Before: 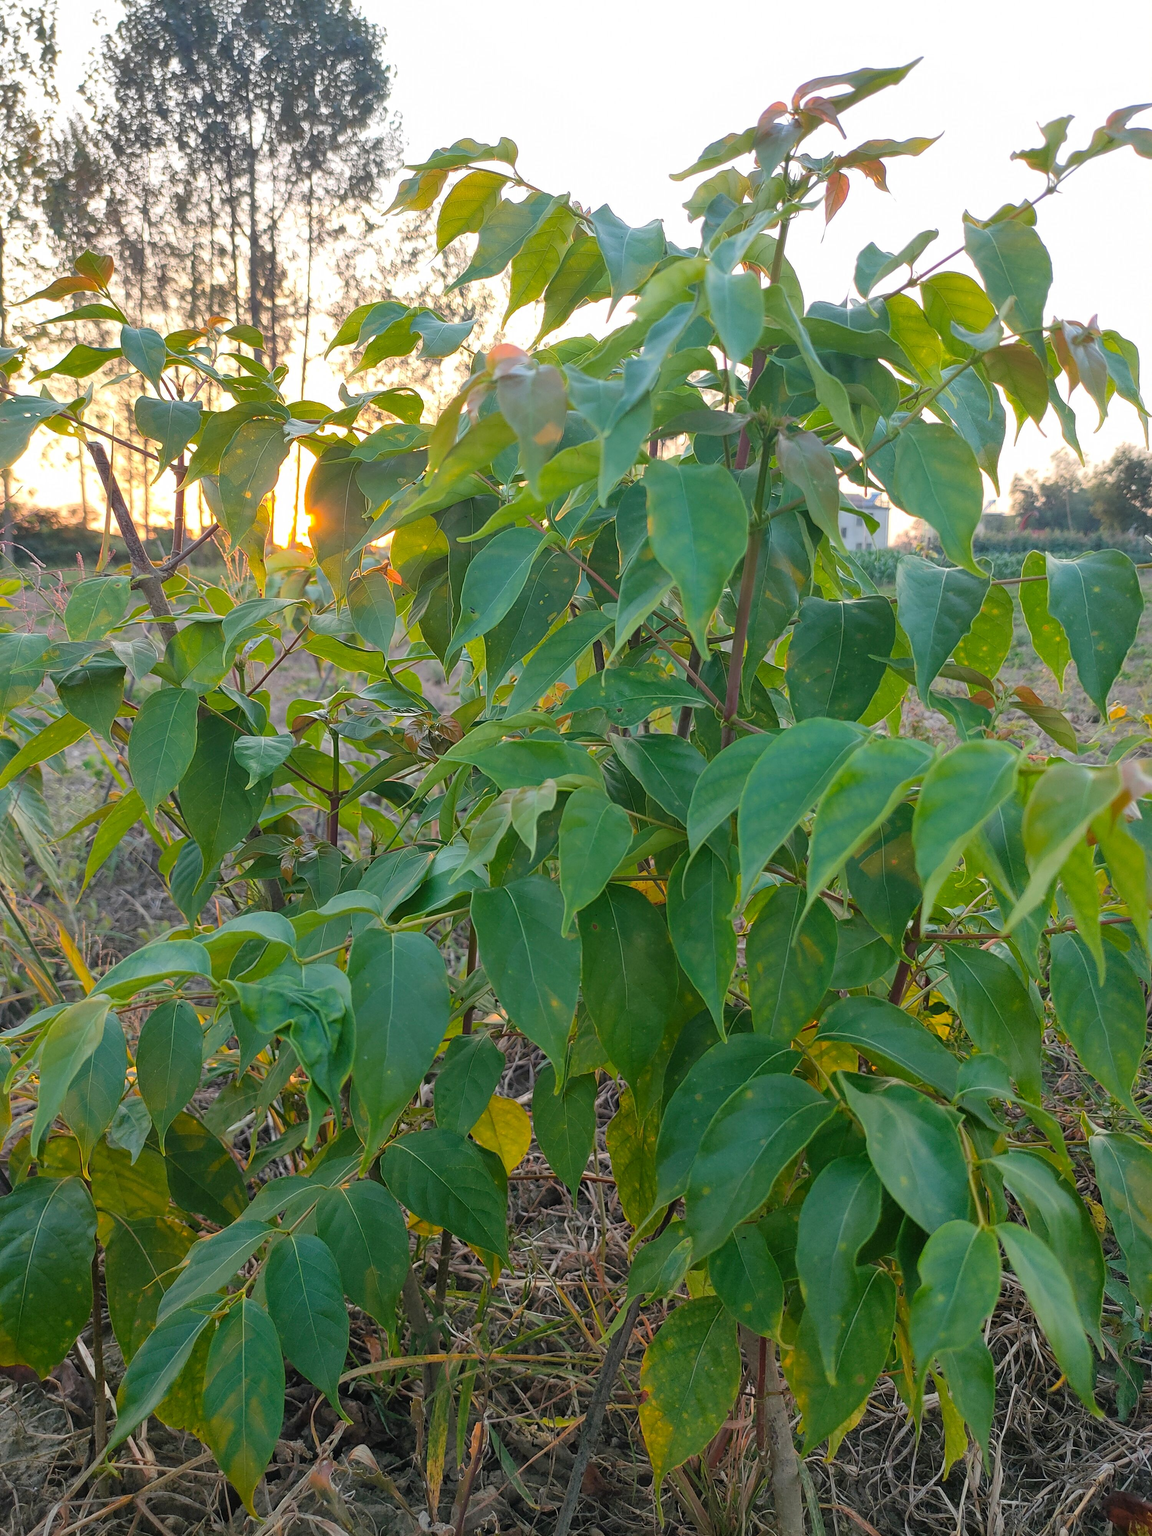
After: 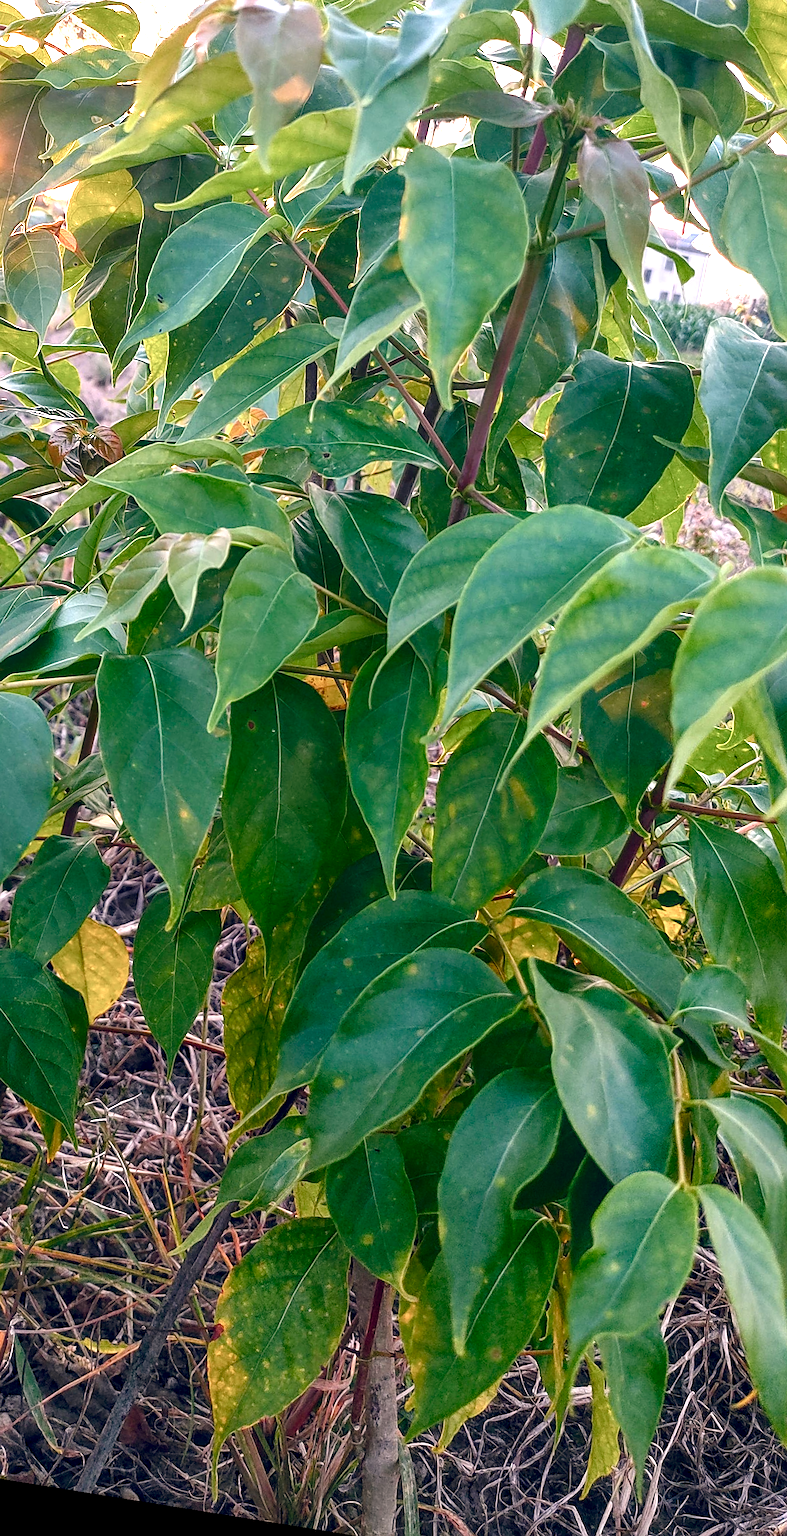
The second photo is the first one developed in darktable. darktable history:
crop: left 35.432%, top 26.233%, right 20.145%, bottom 3.432%
contrast brightness saturation: contrast 0.07, brightness -0.13, saturation 0.06
color balance rgb: highlights gain › chroma 2.94%, highlights gain › hue 60.57°, global offset › chroma 0.25%, global offset › hue 256.52°, perceptual saturation grading › global saturation 20%, perceptual saturation grading › highlights -50%, perceptual saturation grading › shadows 30%, contrast 15%
sharpen: amount 0.2
white balance: red 1.066, blue 1.119
local contrast: detail 130%
rotate and perspective: rotation 9.12°, automatic cropping off
exposure: exposure 0.766 EV, compensate highlight preservation false
